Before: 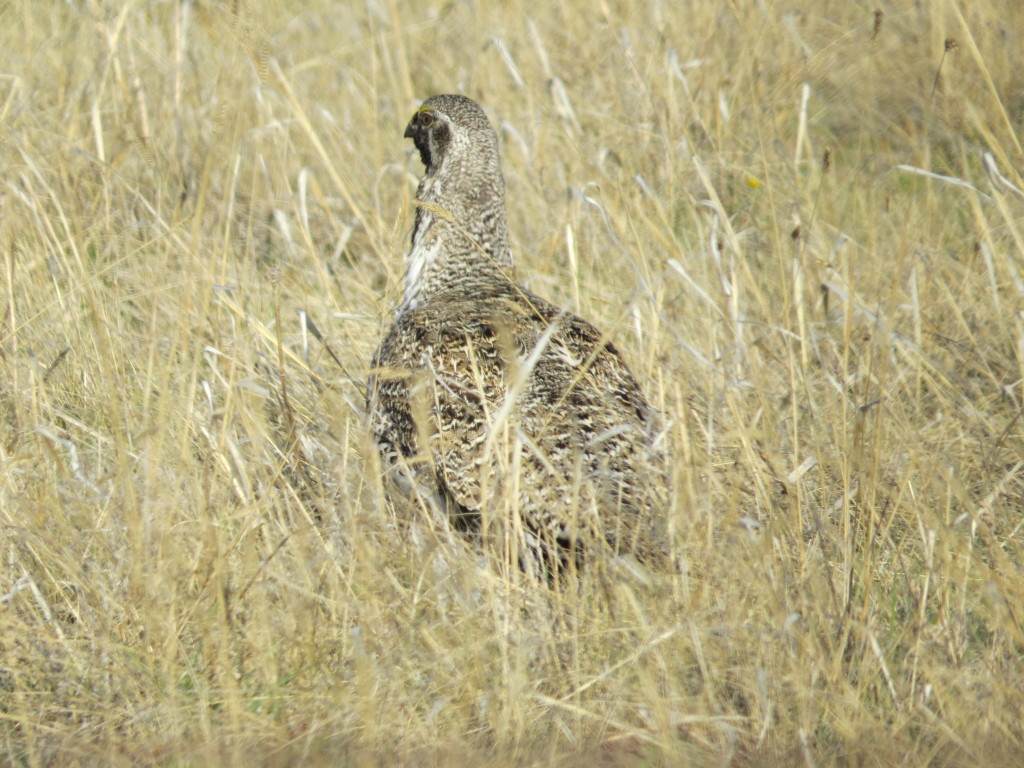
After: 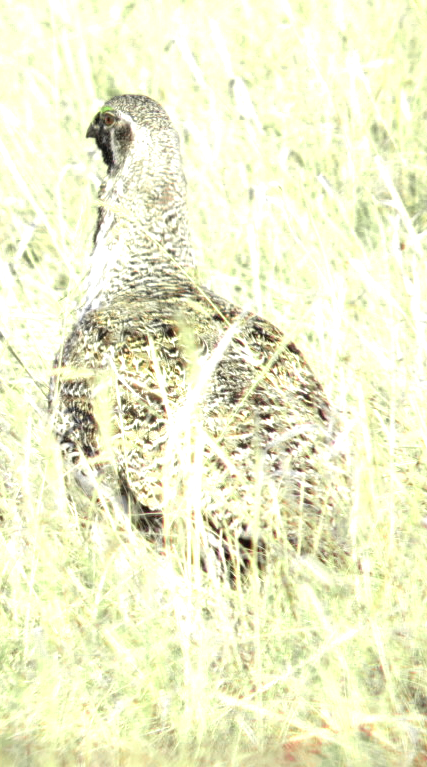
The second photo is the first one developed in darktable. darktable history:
contrast brightness saturation: saturation -0.059
crop: left 31.056%, right 27.218%
tone equalizer: -8 EV -1.04 EV, -7 EV -1 EV, -6 EV -0.897 EV, -5 EV -0.569 EV, -3 EV 0.592 EV, -2 EV 0.873 EV, -1 EV 0.999 EV, +0 EV 1.07 EV, luminance estimator HSV value / RGB max
color zones: curves: ch0 [(0, 0.533) (0.126, 0.533) (0.234, 0.533) (0.368, 0.357) (0.5, 0.5) (0.625, 0.5) (0.74, 0.637) (0.875, 0.5)]; ch1 [(0.004, 0.708) (0.129, 0.662) (0.25, 0.5) (0.375, 0.331) (0.496, 0.396) (0.625, 0.649) (0.739, 0.26) (0.875, 0.5) (1, 0.478)]; ch2 [(0, 0.409) (0.132, 0.403) (0.236, 0.558) (0.379, 0.448) (0.5, 0.5) (0.625, 0.5) (0.691, 0.39) (0.875, 0.5)], mix 100.44%
exposure: exposure 0.154 EV, compensate exposure bias true, compensate highlight preservation false
